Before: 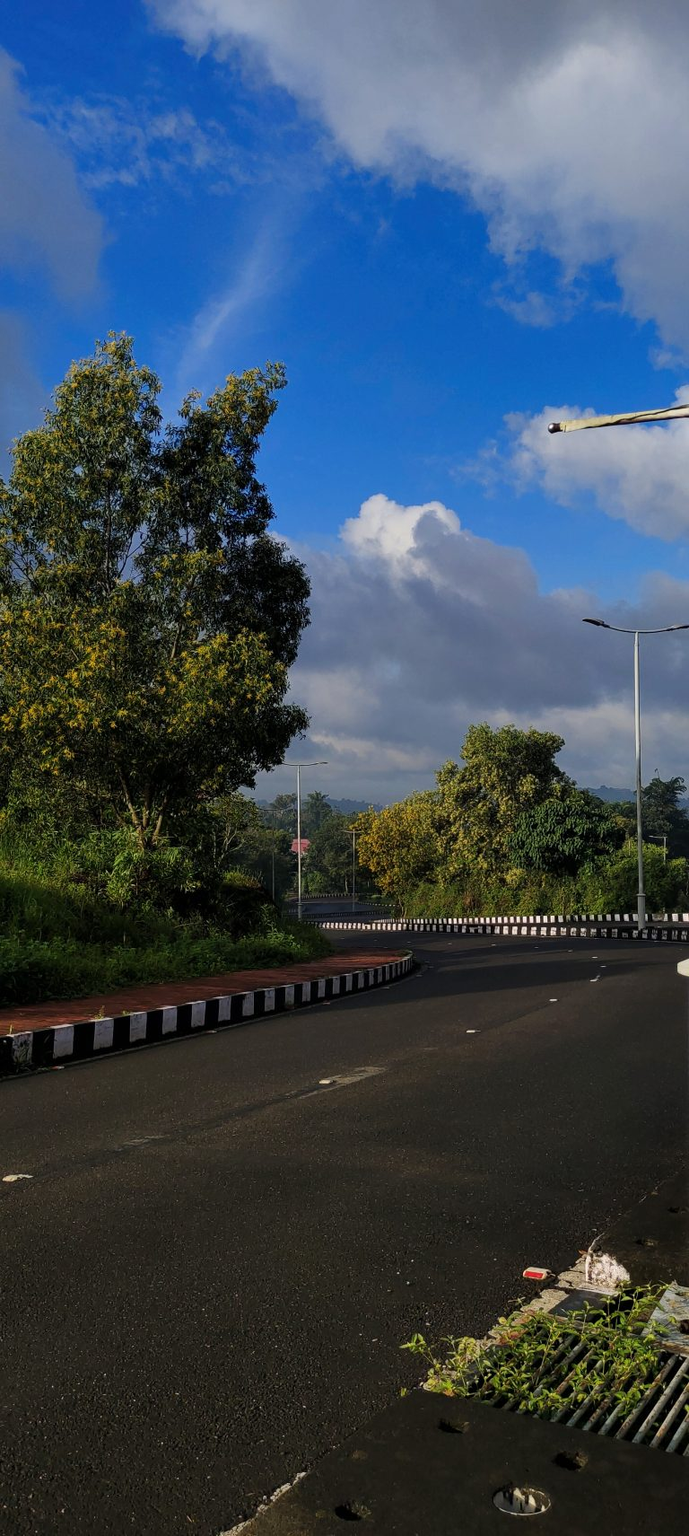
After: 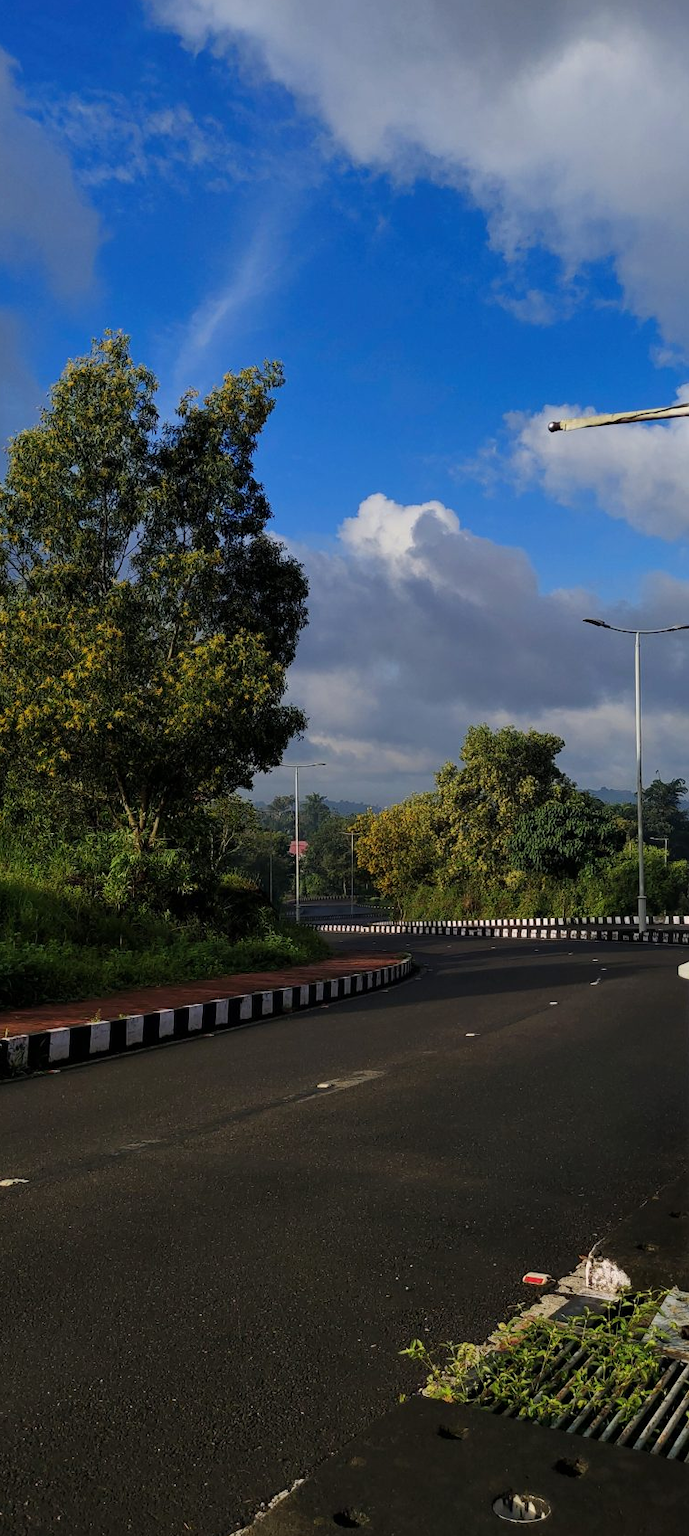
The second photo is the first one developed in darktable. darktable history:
crop and rotate: left 0.748%, top 0.366%, bottom 0.348%
